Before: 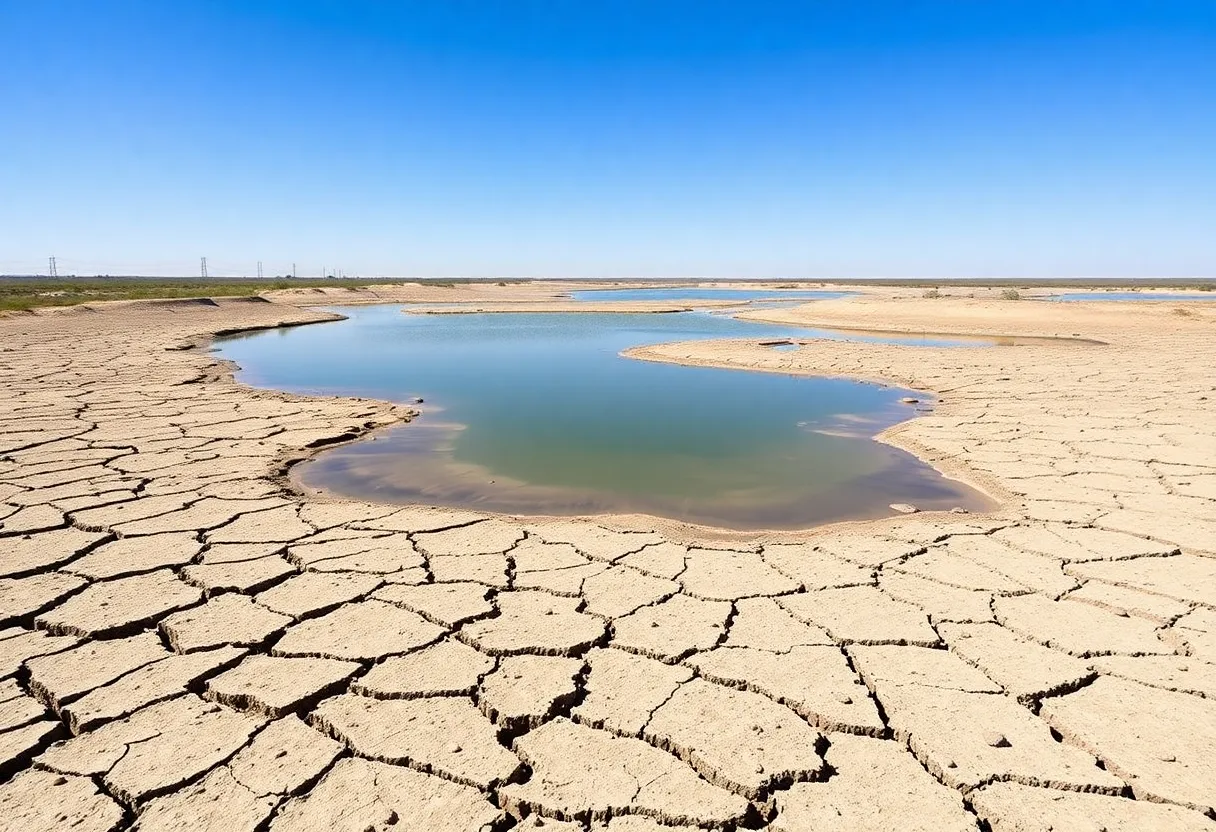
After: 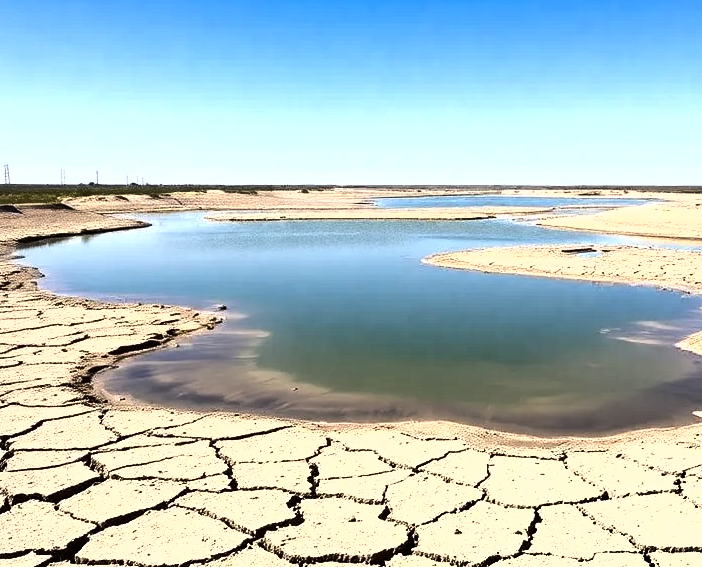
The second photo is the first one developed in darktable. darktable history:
shadows and highlights: highlights color adjustment 0%, low approximation 0.01, soften with gaussian
crop: left 16.202%, top 11.208%, right 26.045%, bottom 20.557%
tone equalizer: -8 EV -0.75 EV, -7 EV -0.7 EV, -6 EV -0.6 EV, -5 EV -0.4 EV, -3 EV 0.4 EV, -2 EV 0.6 EV, -1 EV 0.7 EV, +0 EV 0.75 EV, edges refinement/feathering 500, mask exposure compensation -1.57 EV, preserve details no
